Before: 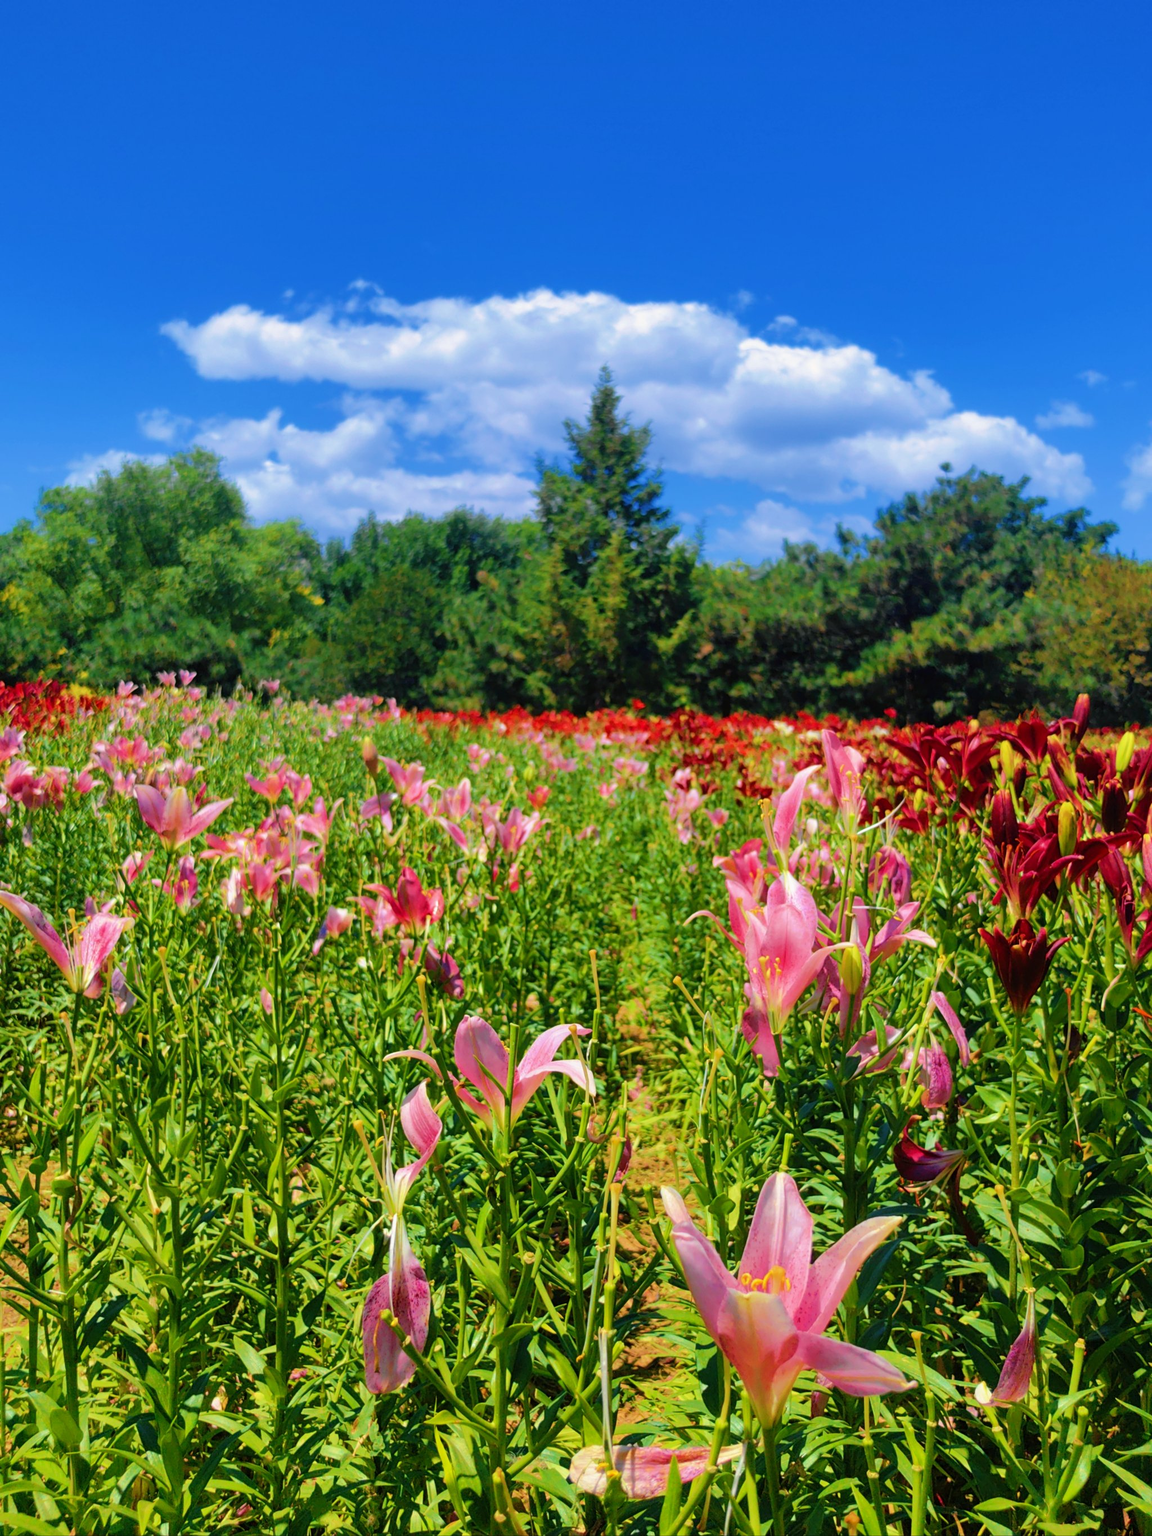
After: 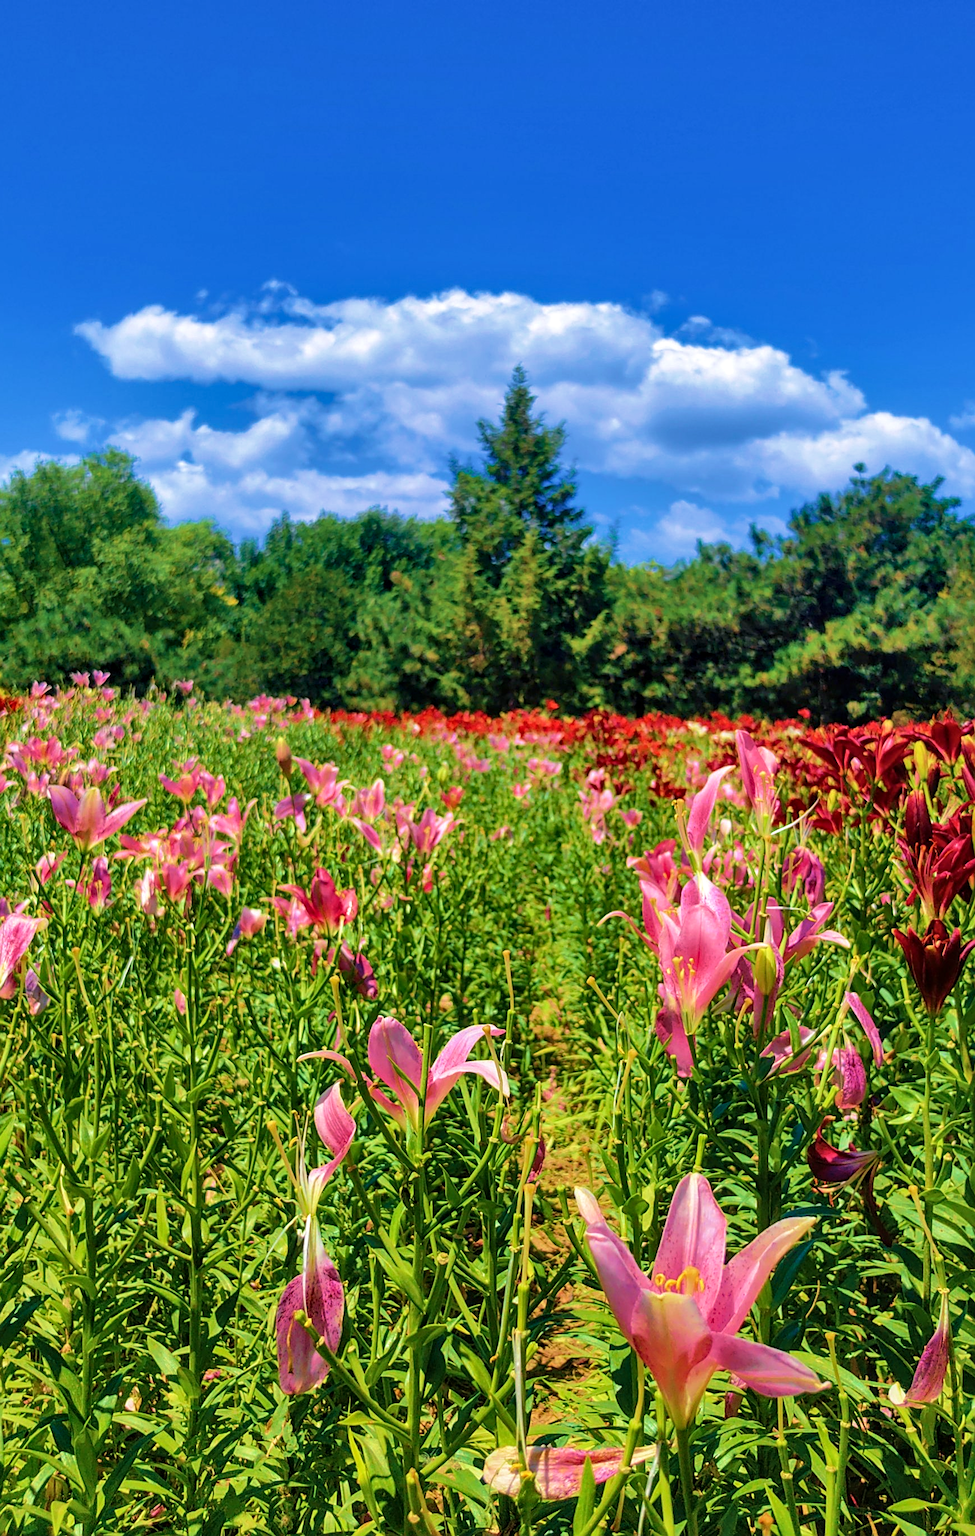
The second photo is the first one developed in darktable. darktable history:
shadows and highlights: shadows 59.15, soften with gaussian
sharpen: on, module defaults
crop: left 7.522%, right 7.841%
velvia: strength 45.21%
local contrast: on, module defaults
